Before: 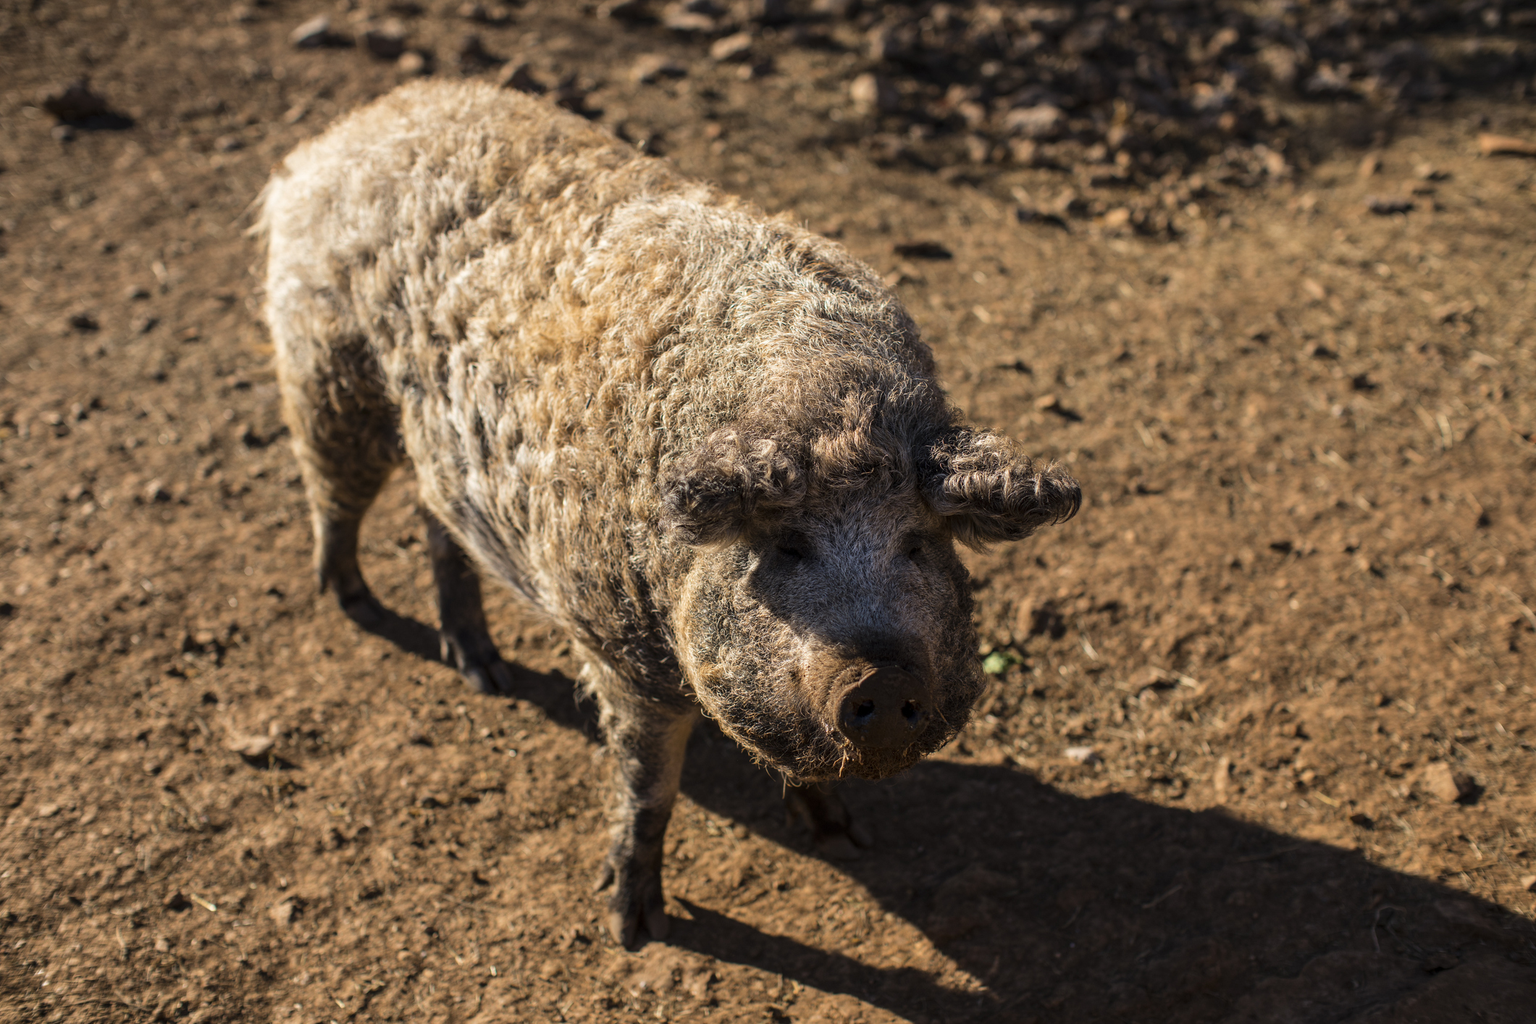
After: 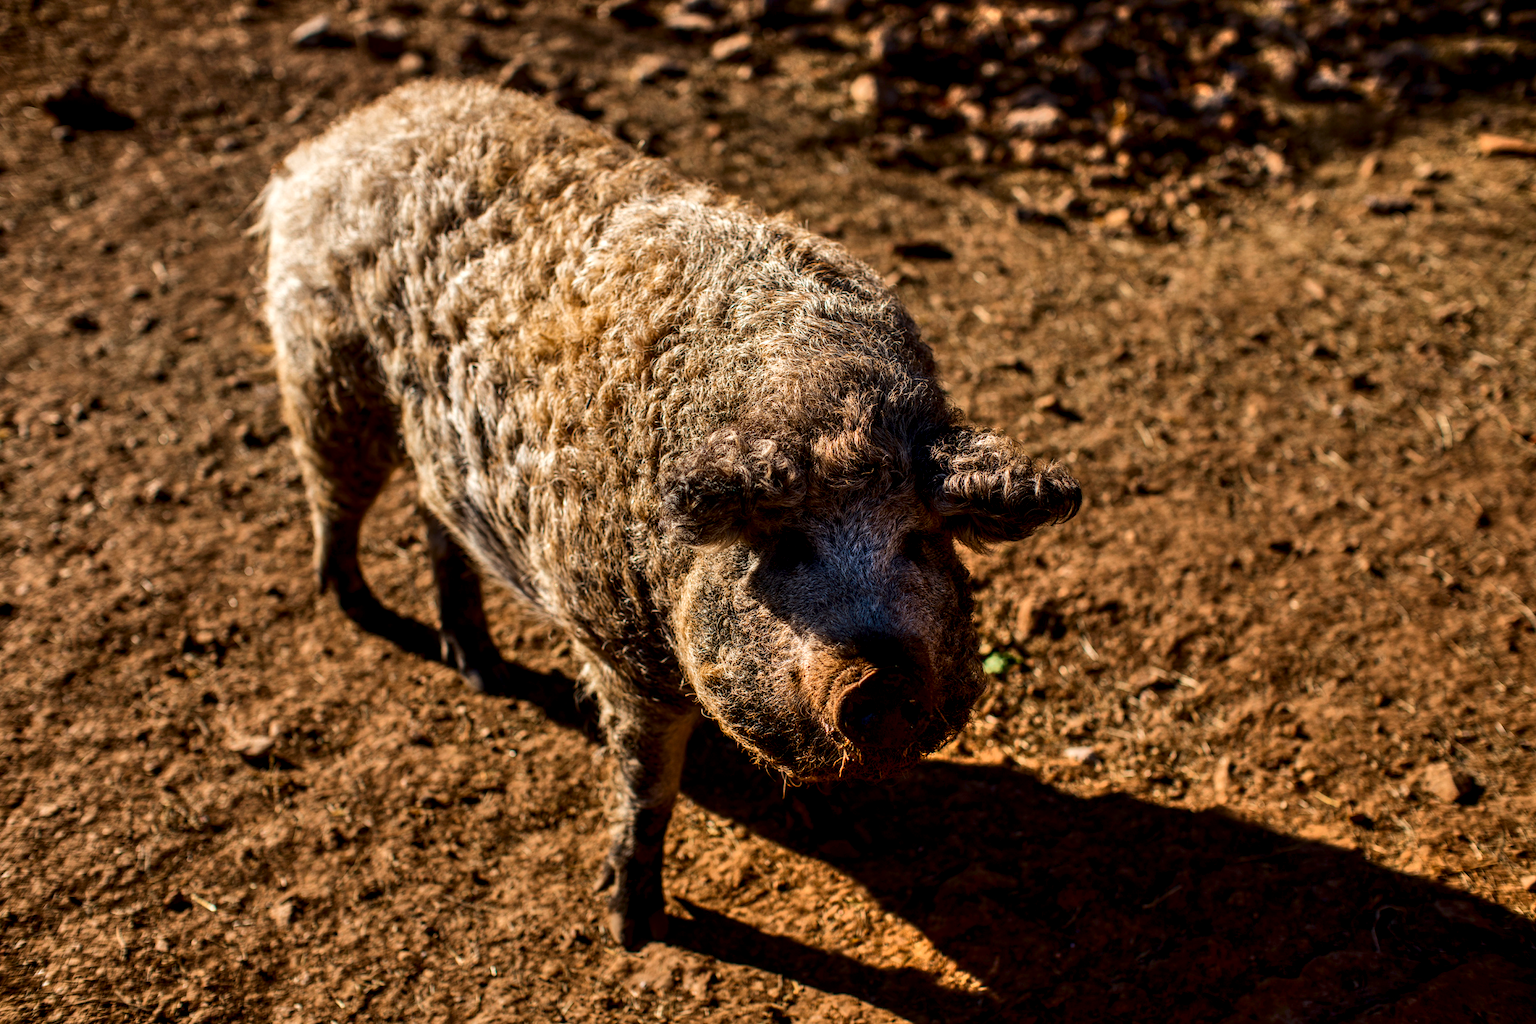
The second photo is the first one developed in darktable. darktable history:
contrast brightness saturation: contrast 0.1, brightness -0.26, saturation 0.14
local contrast: detail 130%
shadows and highlights: low approximation 0.01, soften with gaussian
